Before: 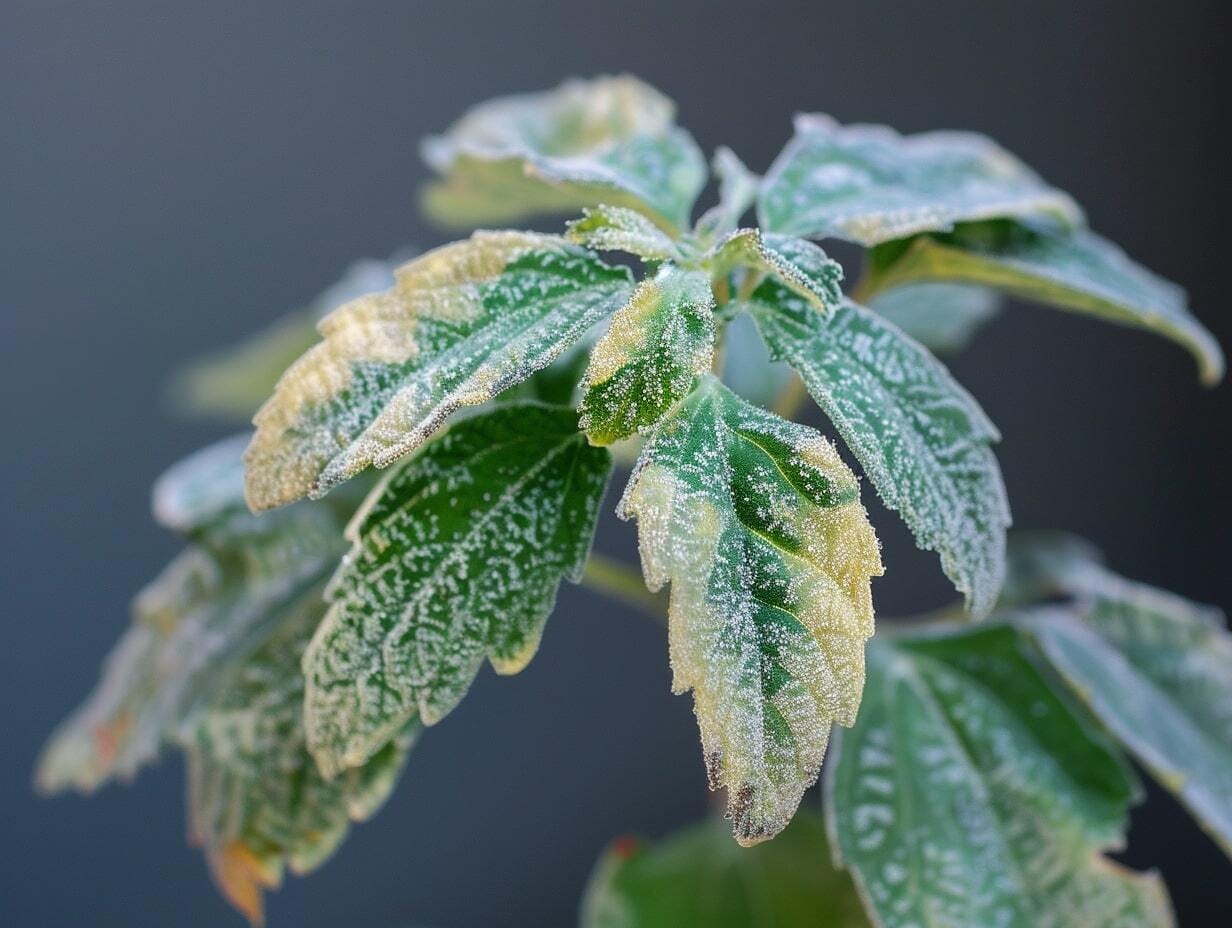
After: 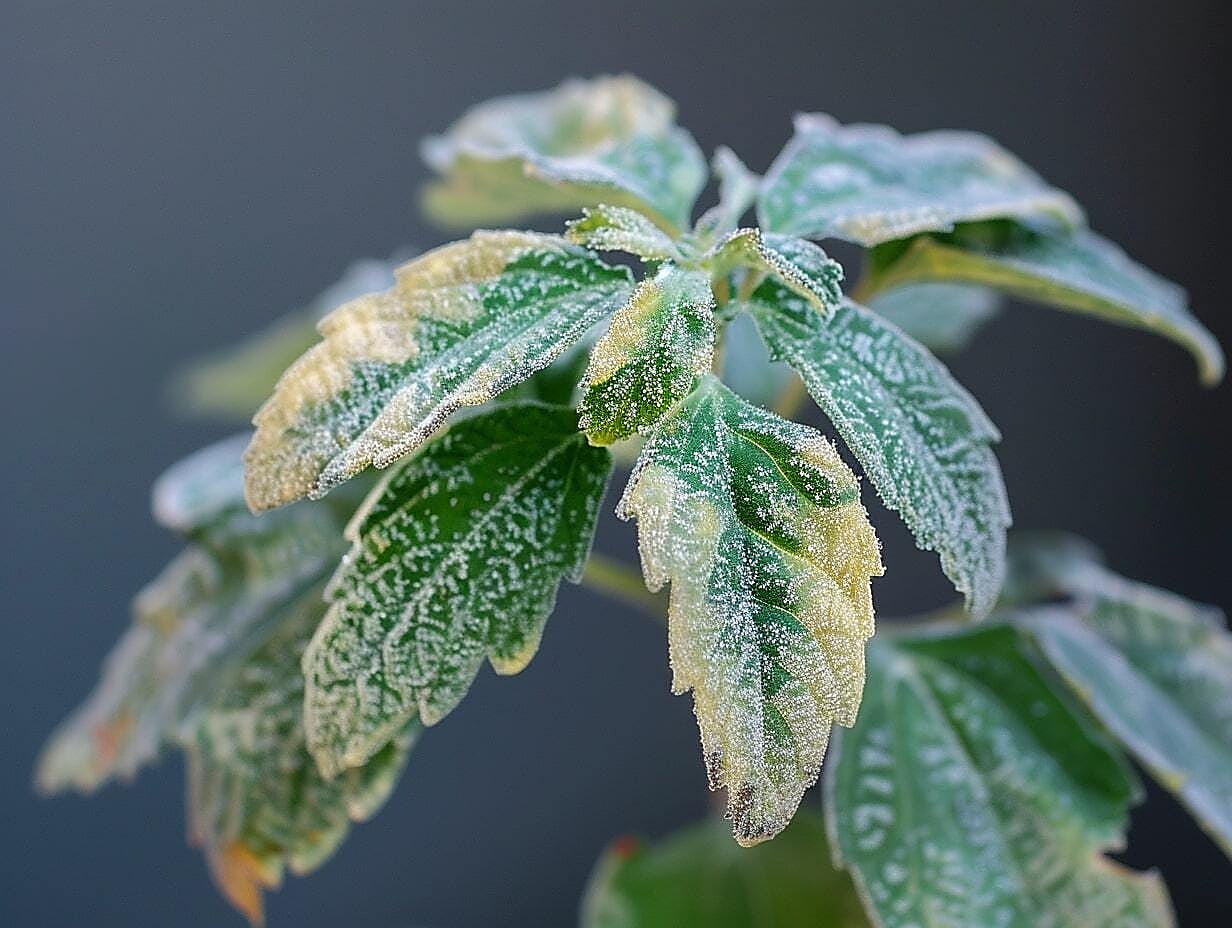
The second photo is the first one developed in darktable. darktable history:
sharpen: radius 1.411, amount 1.241, threshold 0.648
